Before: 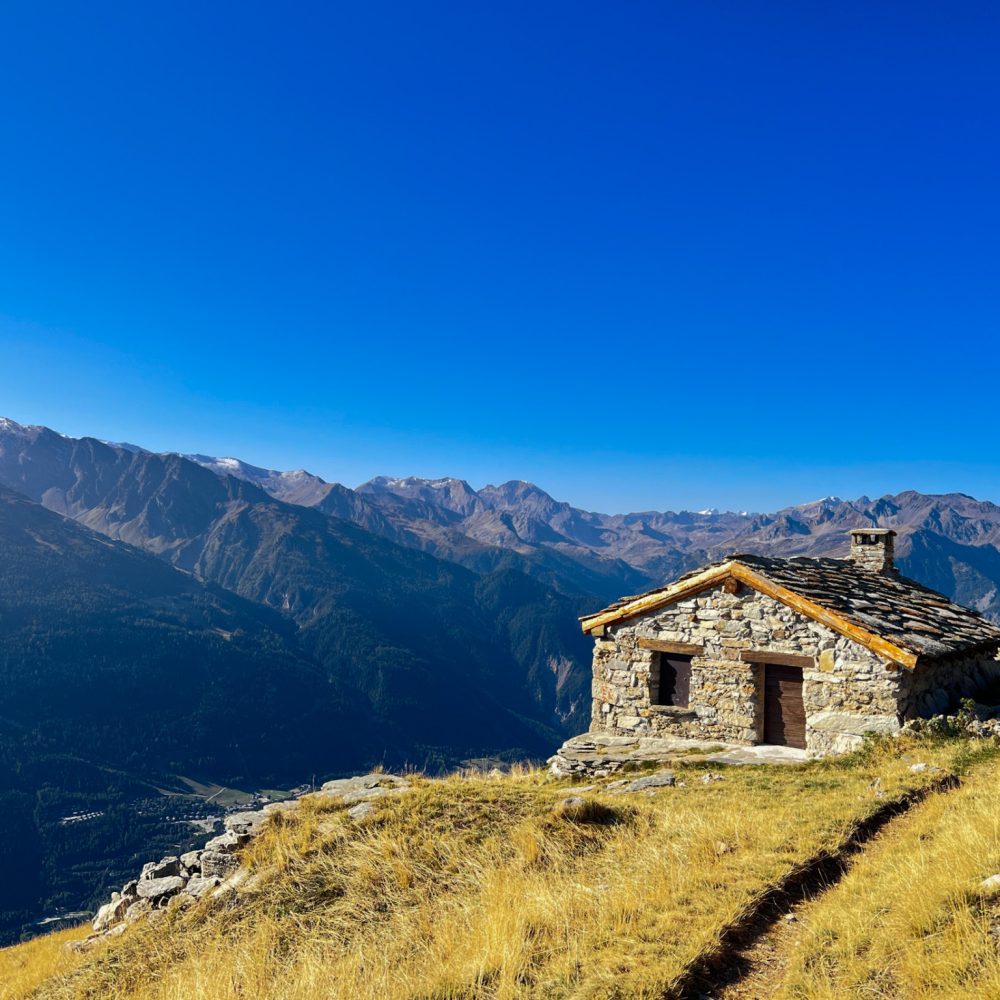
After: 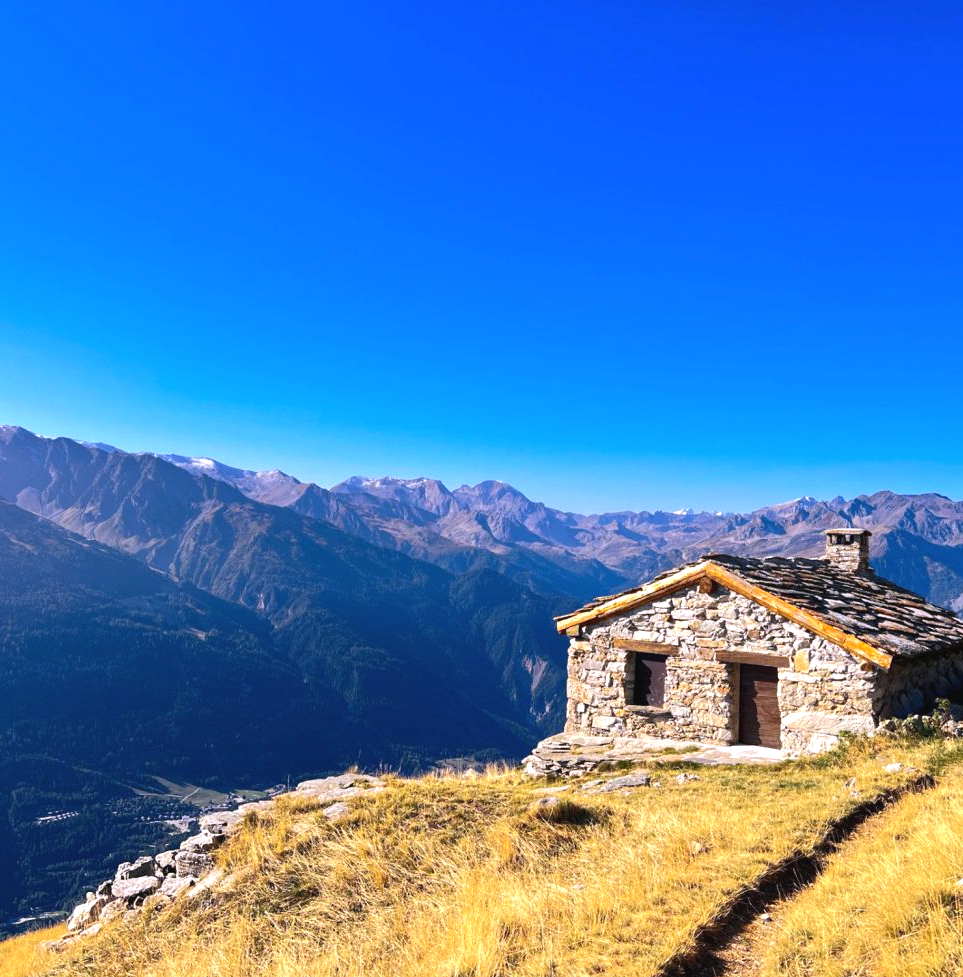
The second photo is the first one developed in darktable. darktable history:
crop and rotate: left 2.536%, right 1.107%, bottom 2.246%
white balance: red 1.066, blue 1.119
exposure: black level correction -0.002, exposure 0.54 EV, compensate highlight preservation false
